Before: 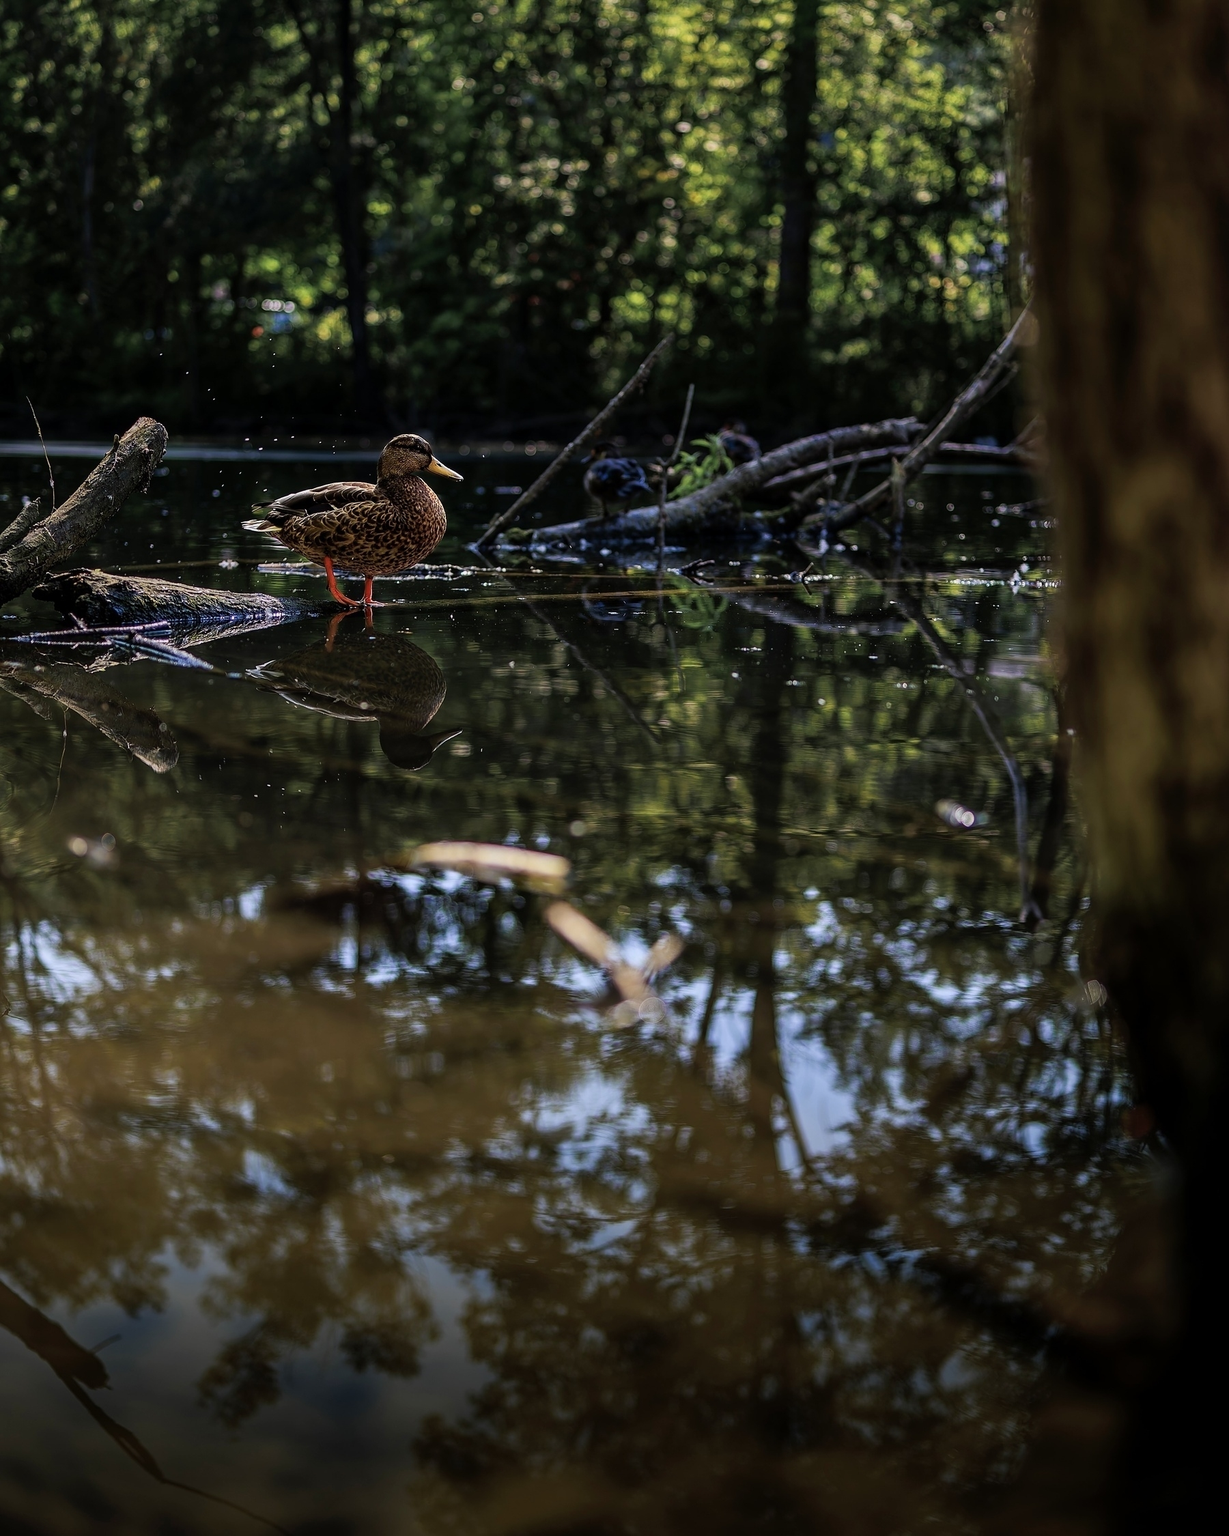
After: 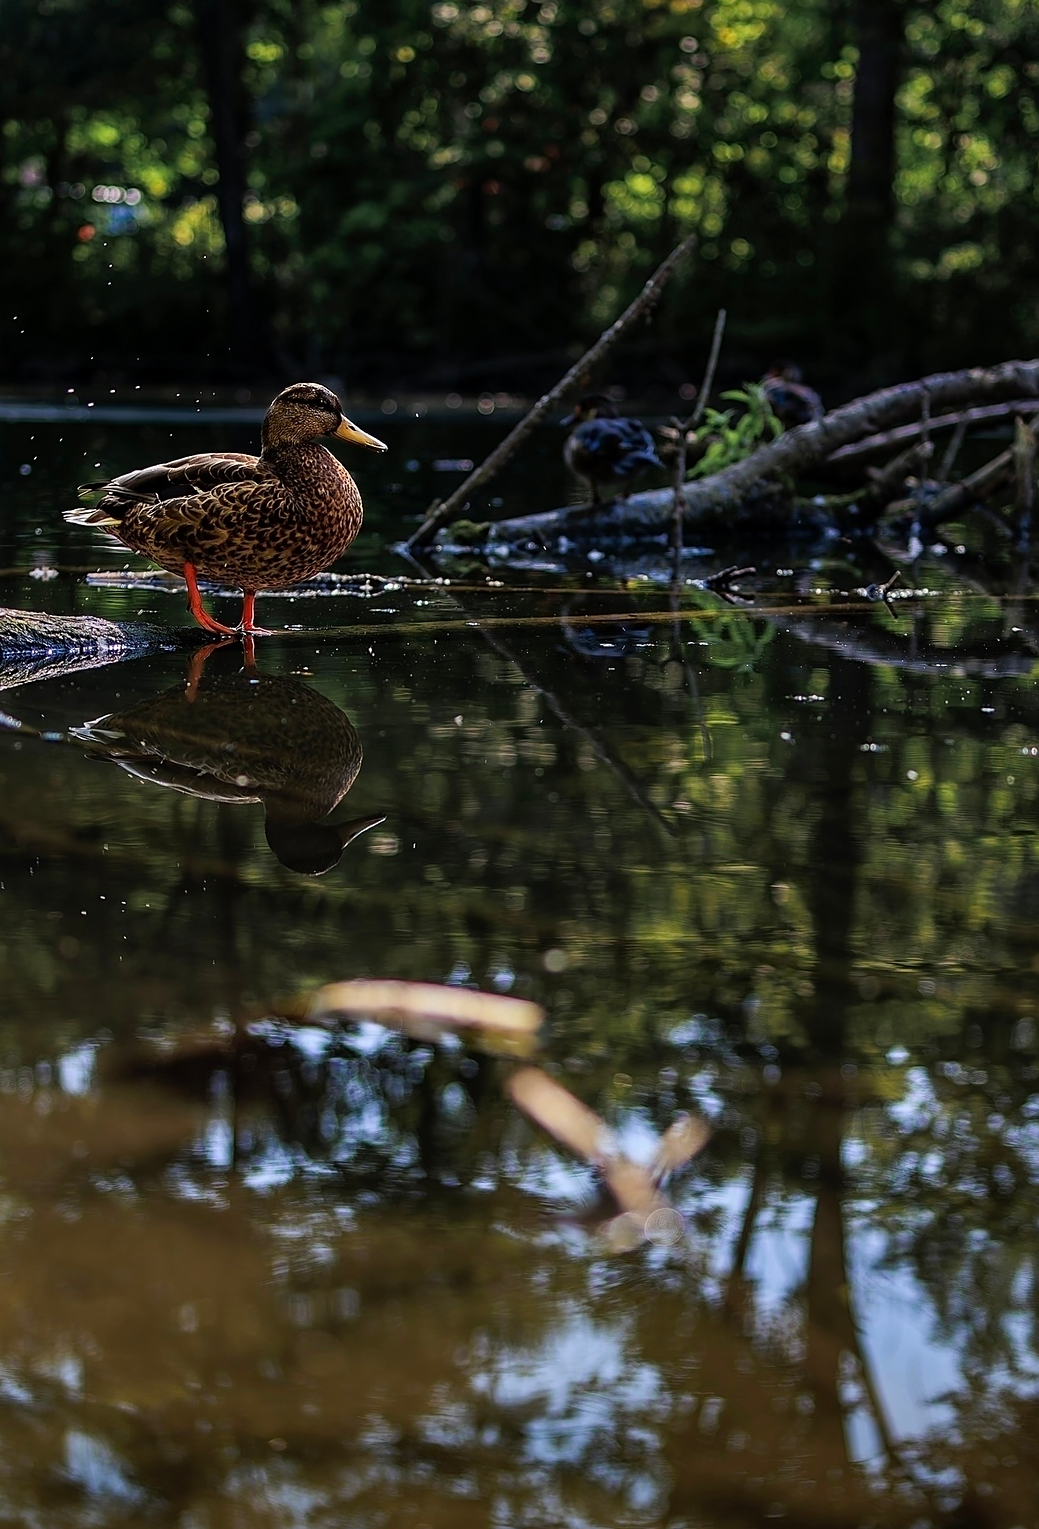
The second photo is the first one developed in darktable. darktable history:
crop: left 16.184%, top 11.279%, right 26.085%, bottom 20.721%
sharpen: amount 0.21
